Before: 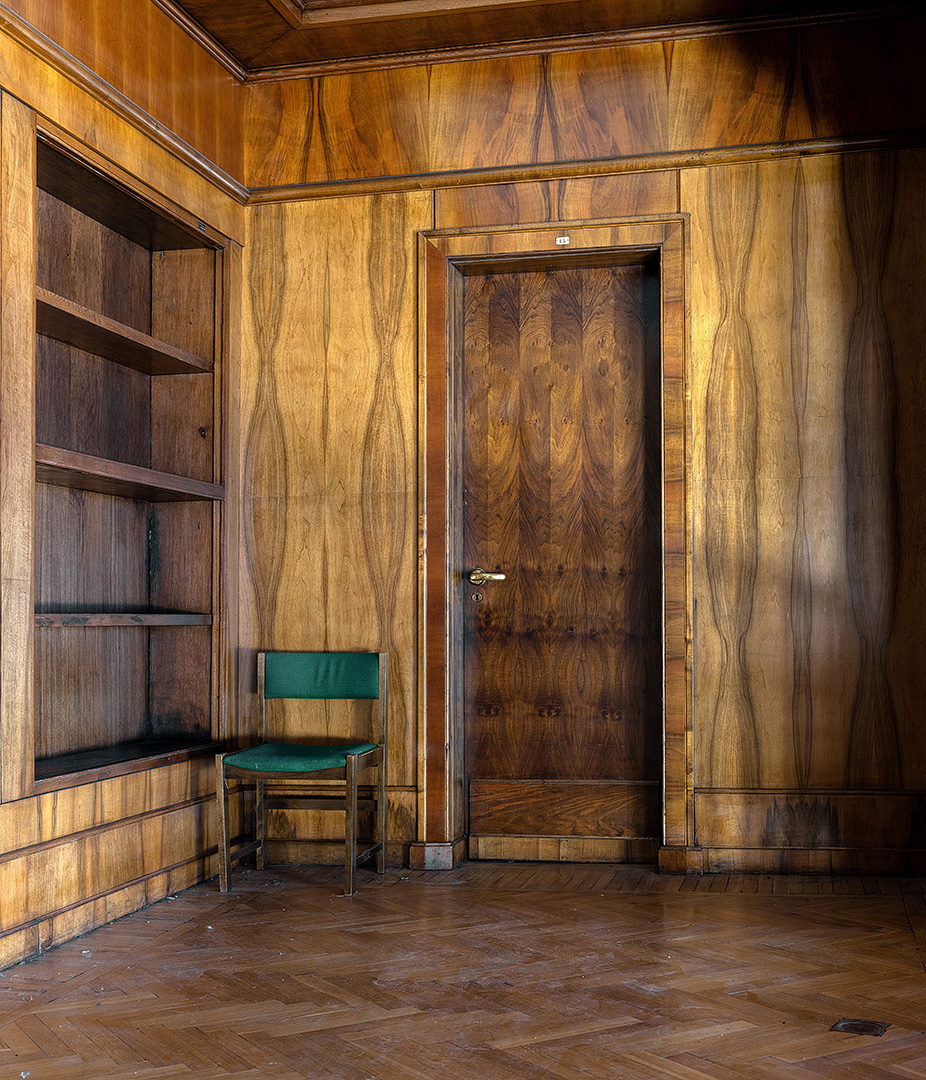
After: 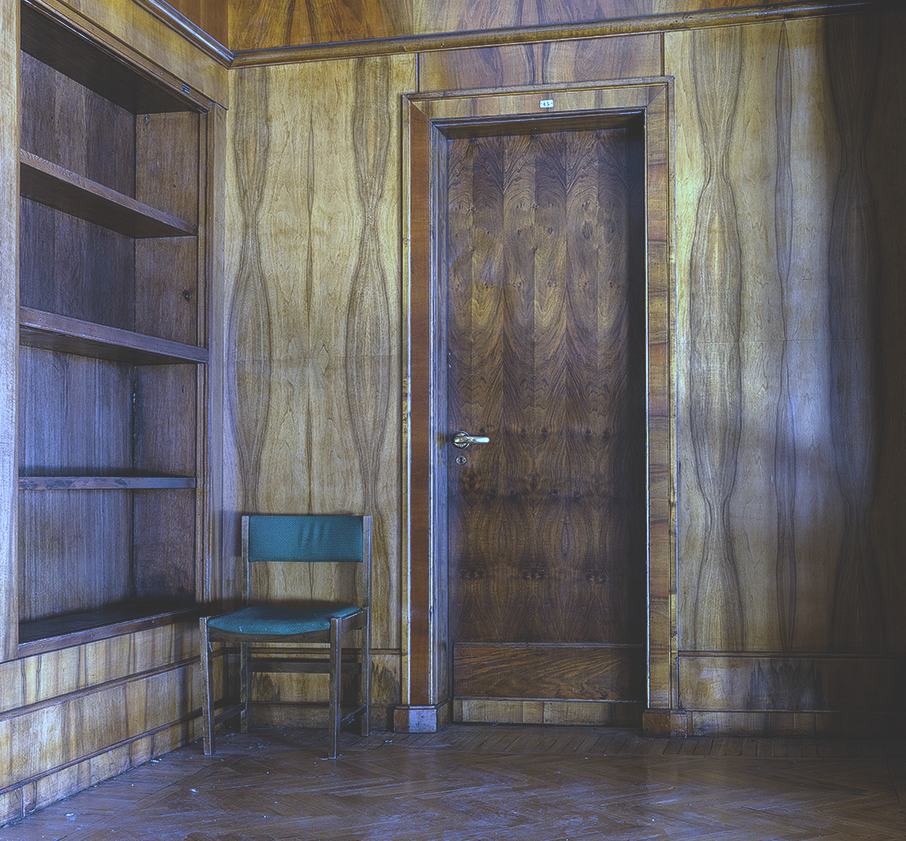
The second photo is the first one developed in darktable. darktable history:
exposure: black level correction -0.028, compensate highlight preservation false
white balance: red 0.766, blue 1.537
crop and rotate: left 1.814%, top 12.818%, right 0.25%, bottom 9.225%
tone equalizer: on, module defaults
